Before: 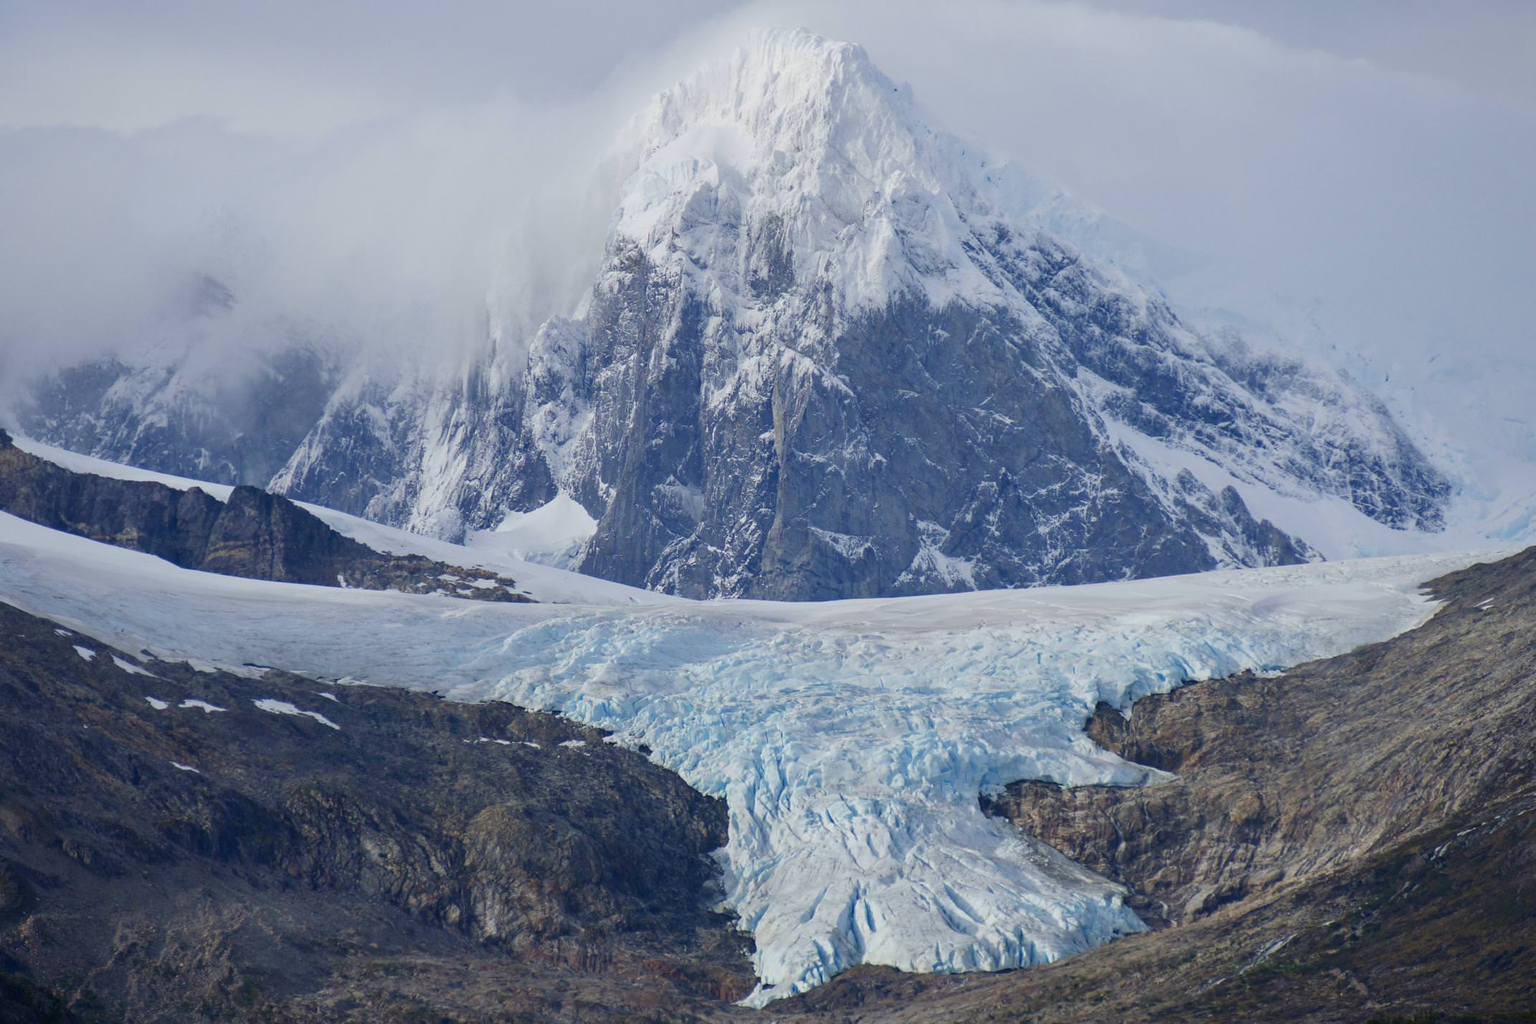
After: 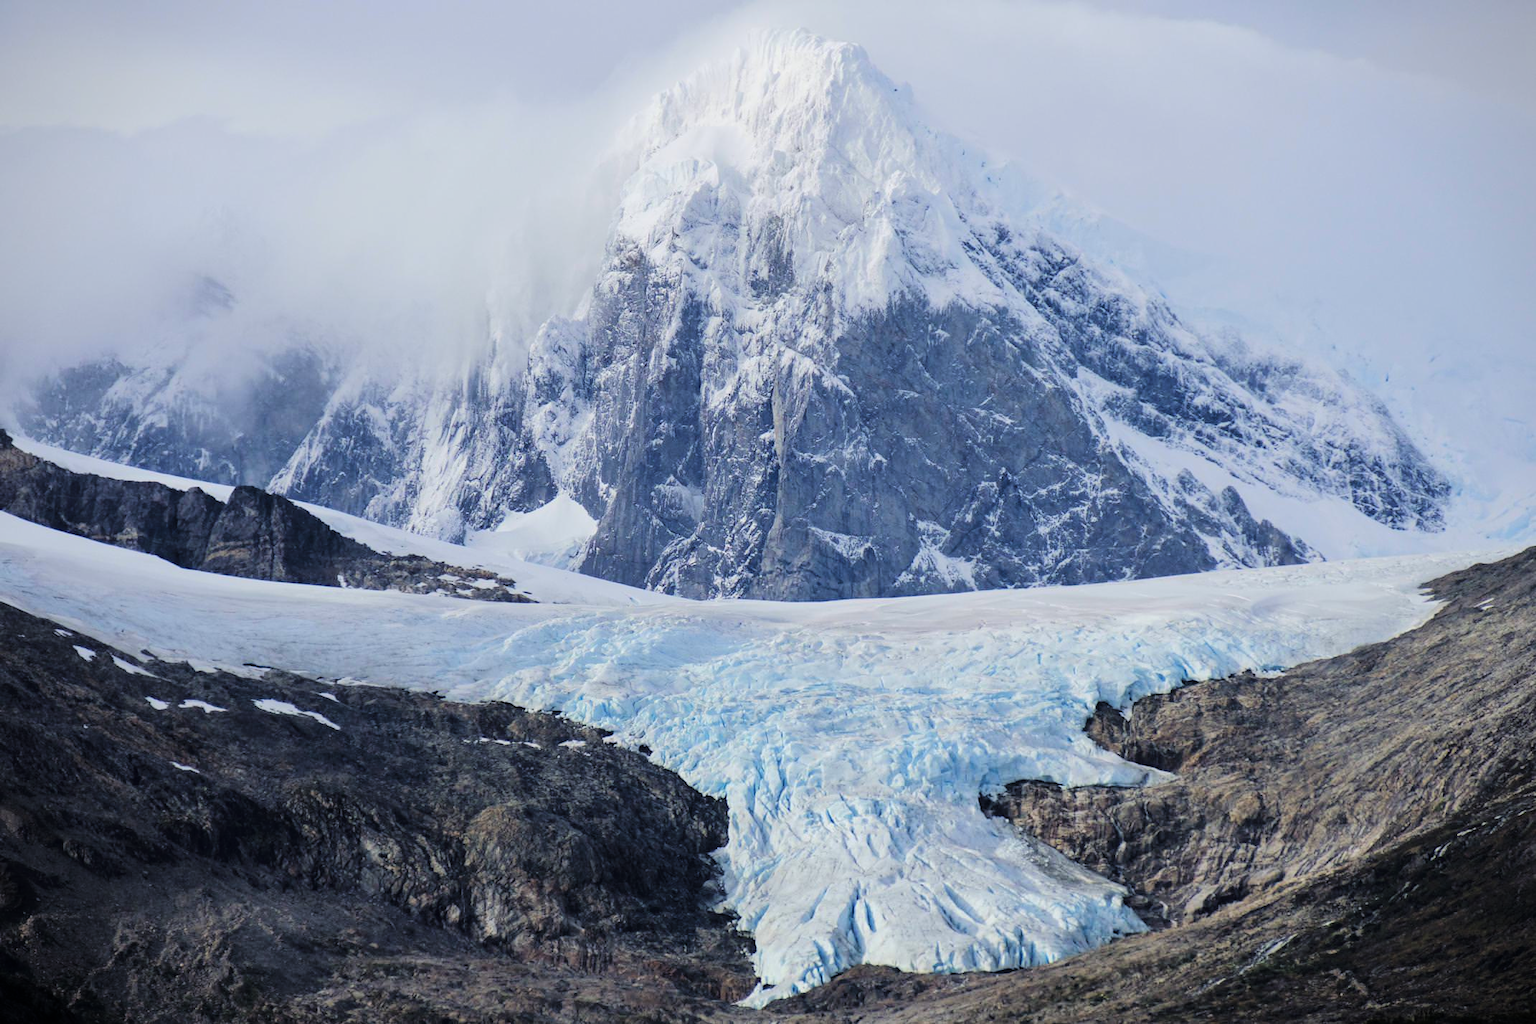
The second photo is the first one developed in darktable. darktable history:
vignetting: fall-off start 97.34%, fall-off radius 78.57%, width/height ratio 1.122
base curve: preserve colors none
tone curve: curves: ch0 [(0, 0) (0.003, 0) (0.011, 0.001) (0.025, 0.003) (0.044, 0.005) (0.069, 0.012) (0.1, 0.023) (0.136, 0.039) (0.177, 0.088) (0.224, 0.15) (0.277, 0.24) (0.335, 0.337) (0.399, 0.437) (0.468, 0.535) (0.543, 0.629) (0.623, 0.71) (0.709, 0.782) (0.801, 0.856) (0.898, 0.94) (1, 1)], color space Lab, linked channels, preserve colors none
